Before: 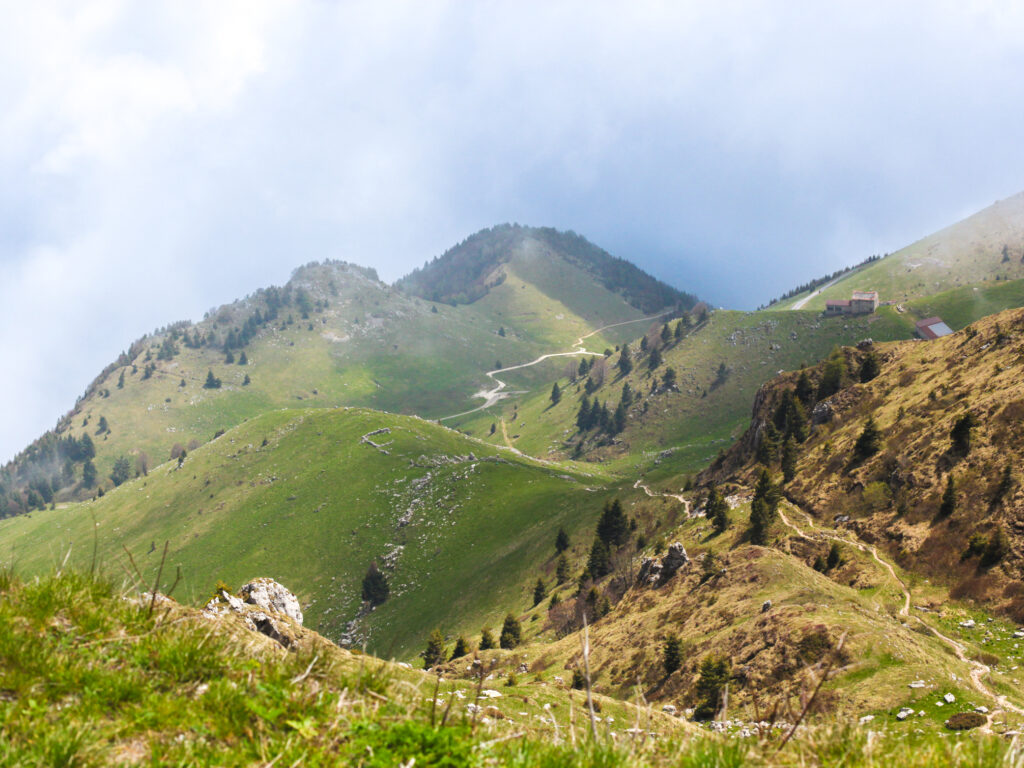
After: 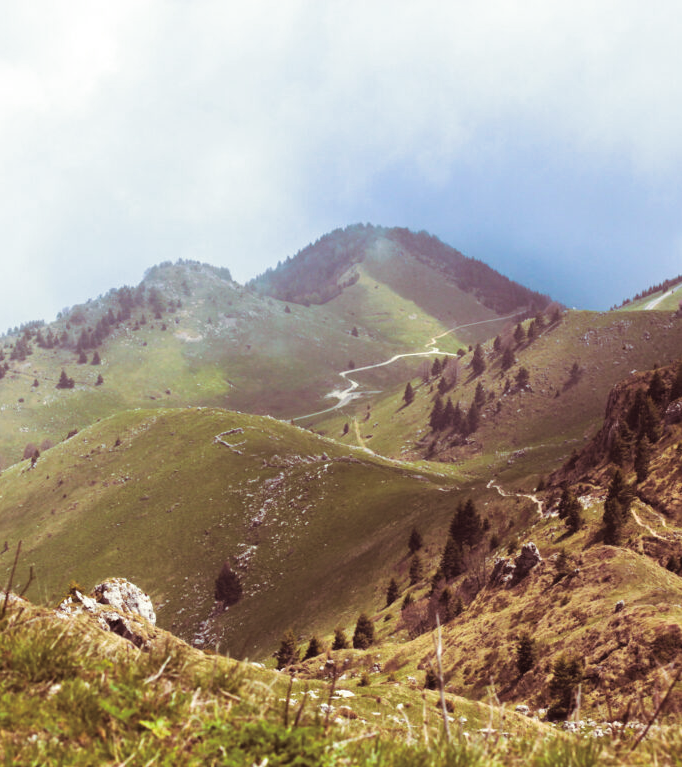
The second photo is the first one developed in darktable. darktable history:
crop and rotate: left 14.436%, right 18.898%
split-toning: shadows › hue 360°
